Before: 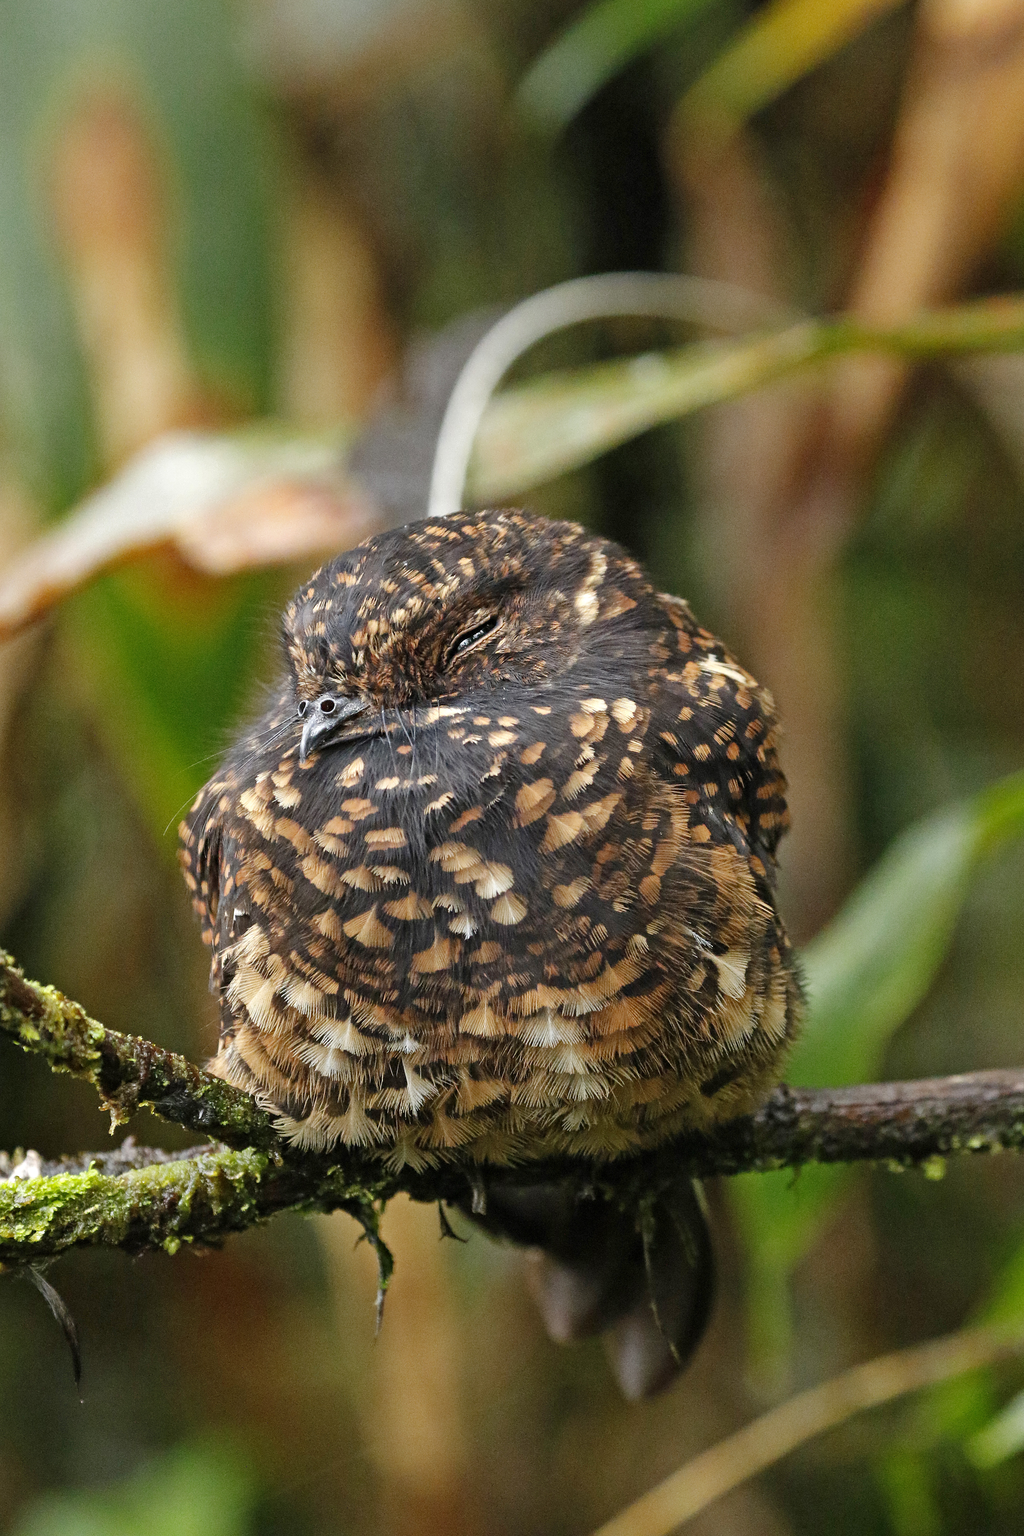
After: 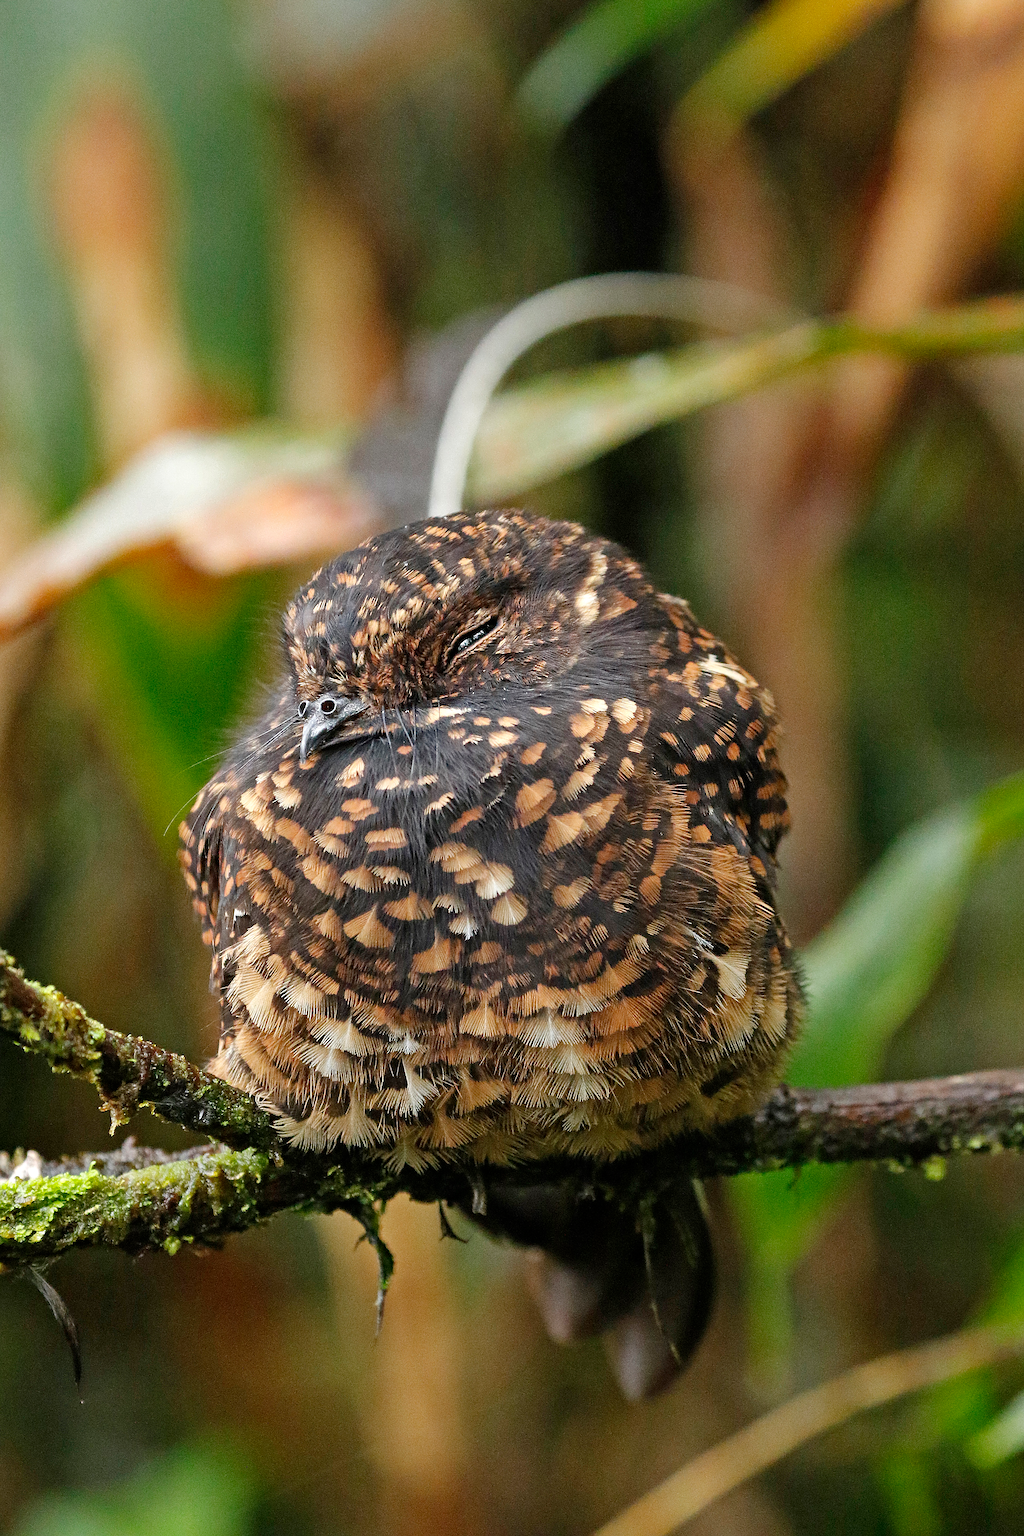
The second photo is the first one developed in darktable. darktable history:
rotate and perspective: automatic cropping original format, crop left 0, crop top 0
sharpen: on, module defaults
